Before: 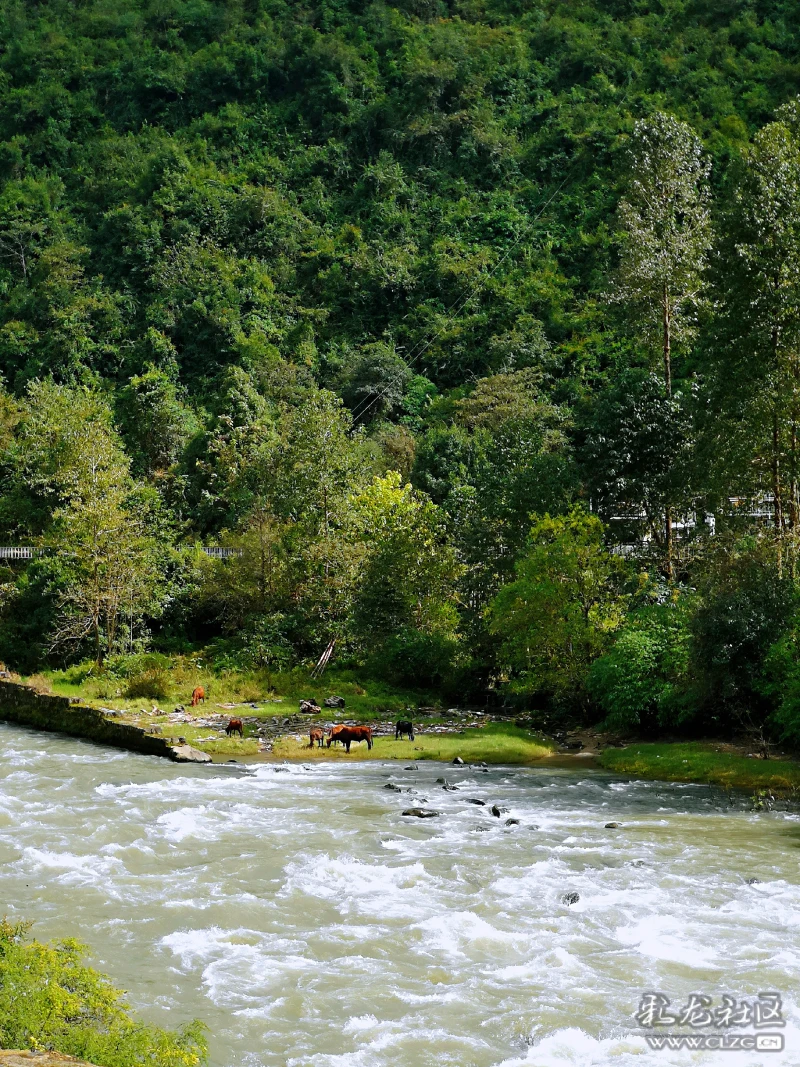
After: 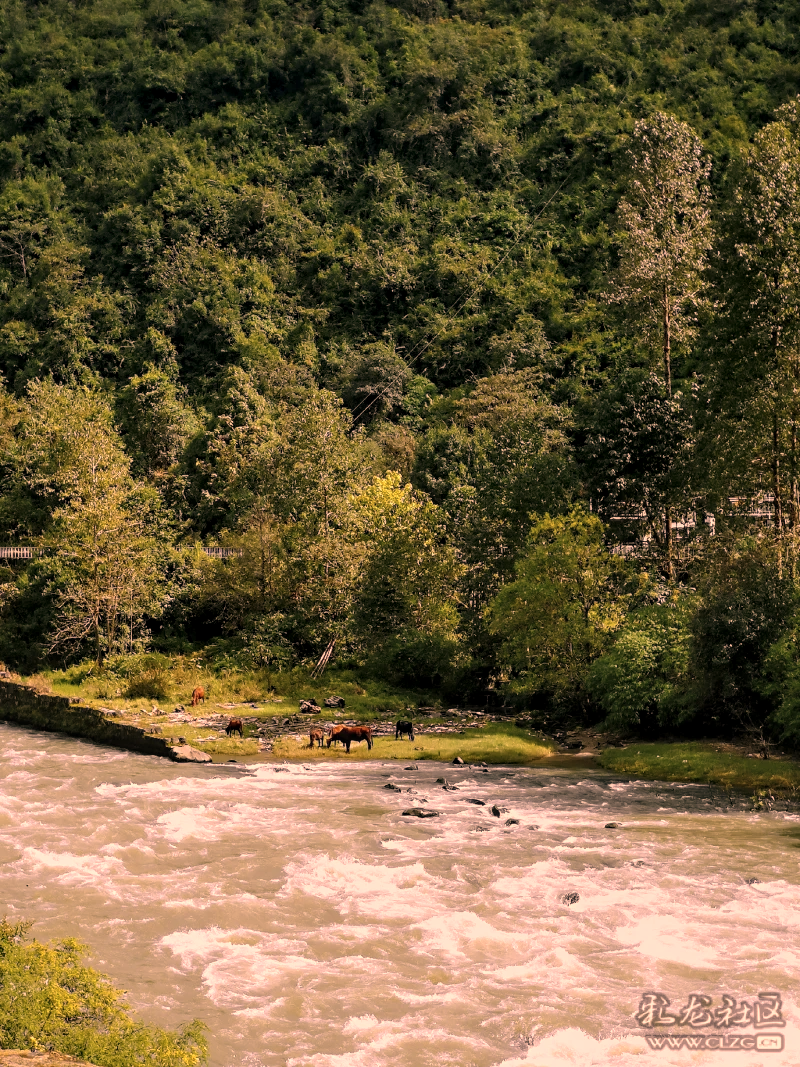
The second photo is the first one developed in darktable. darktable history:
color correction: highlights a* 39.23, highlights b* 39.53, saturation 0.692
local contrast: on, module defaults
